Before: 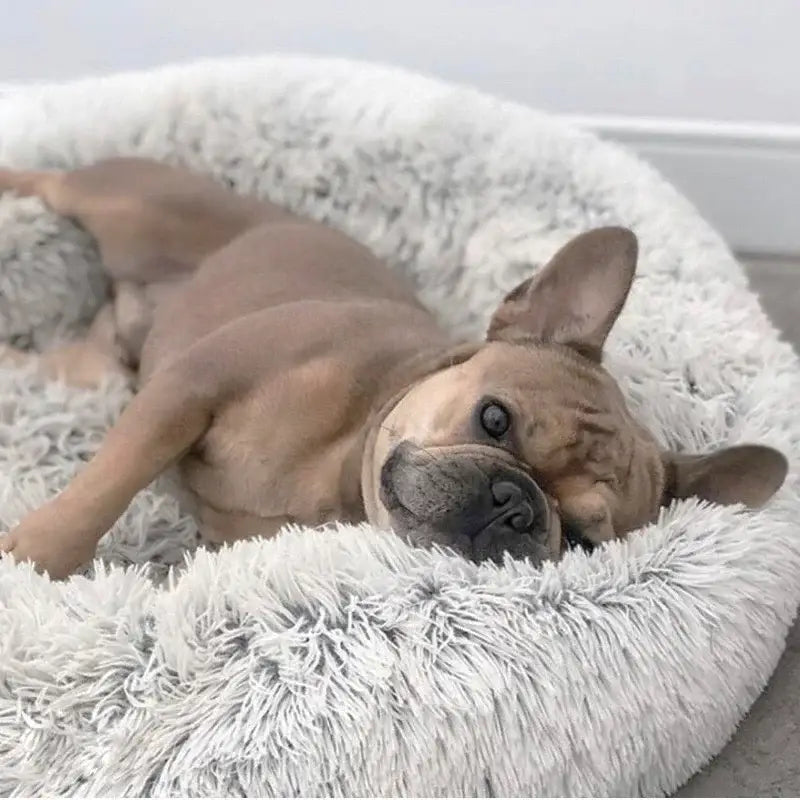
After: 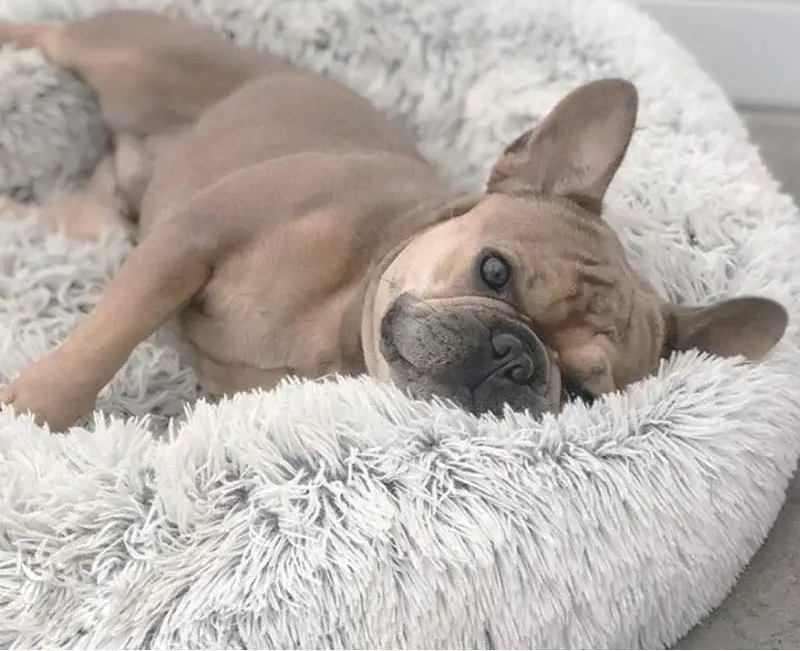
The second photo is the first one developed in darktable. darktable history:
color balance: lift [1.007, 1, 1, 1], gamma [1.097, 1, 1, 1]
crop and rotate: top 18.507%
